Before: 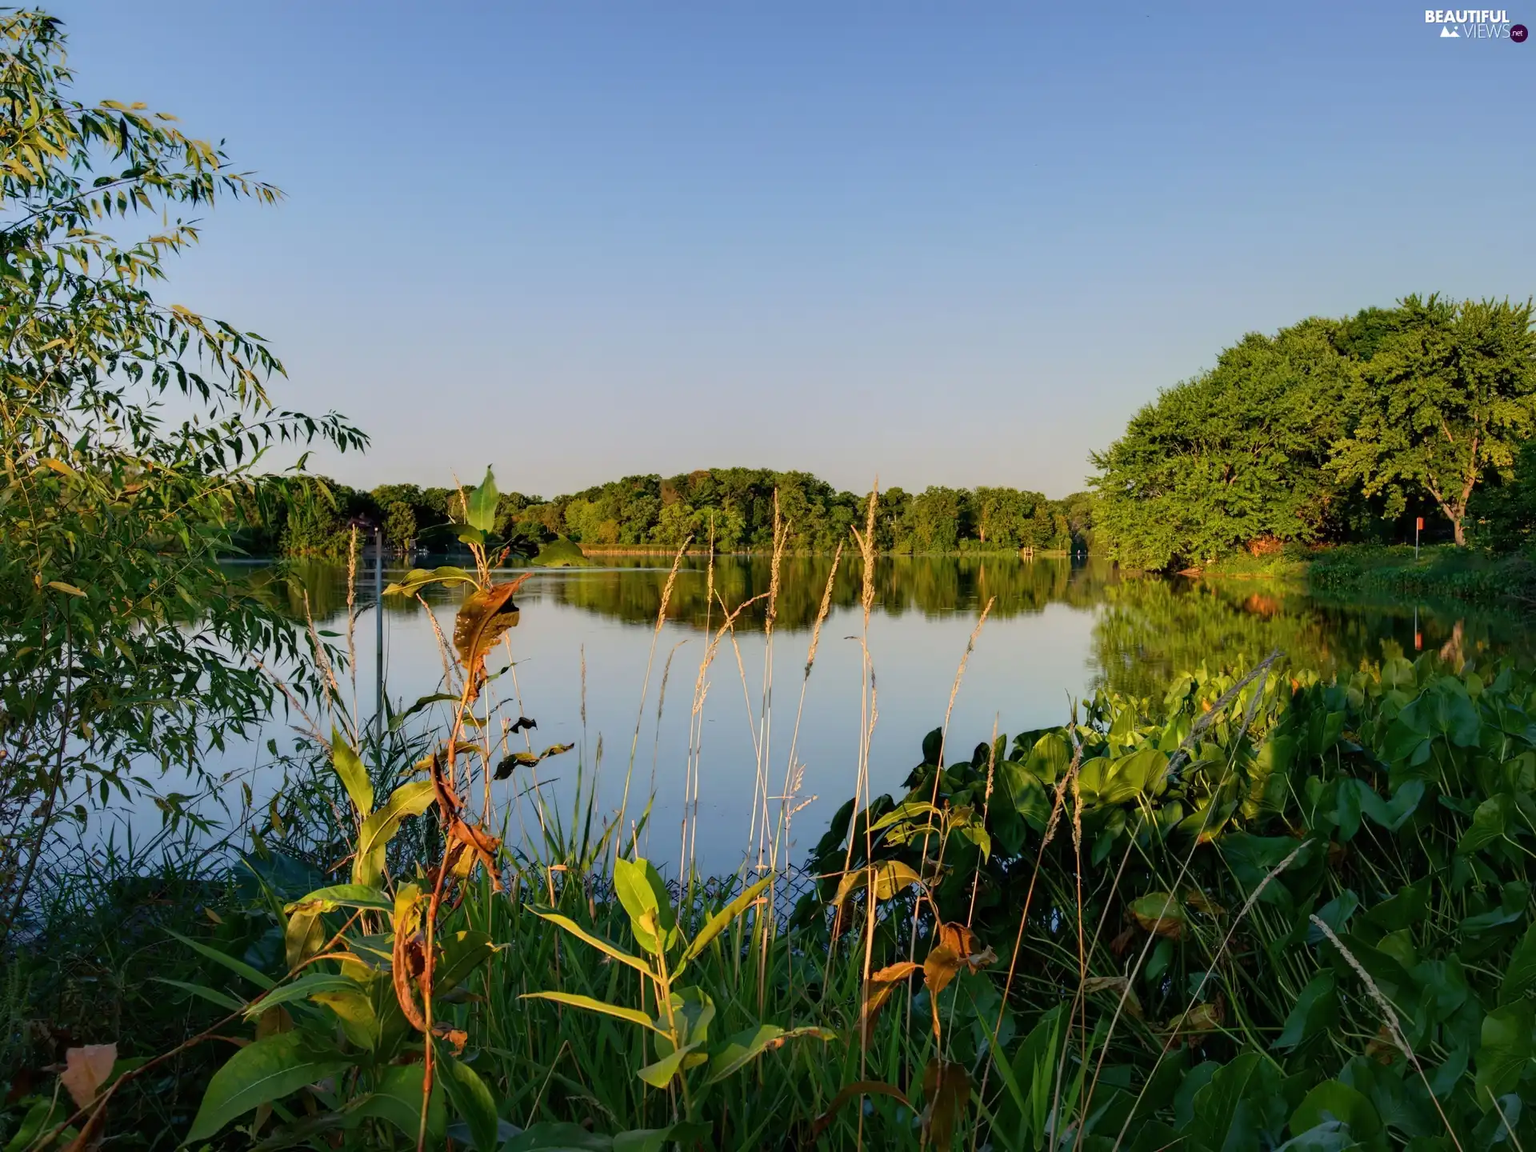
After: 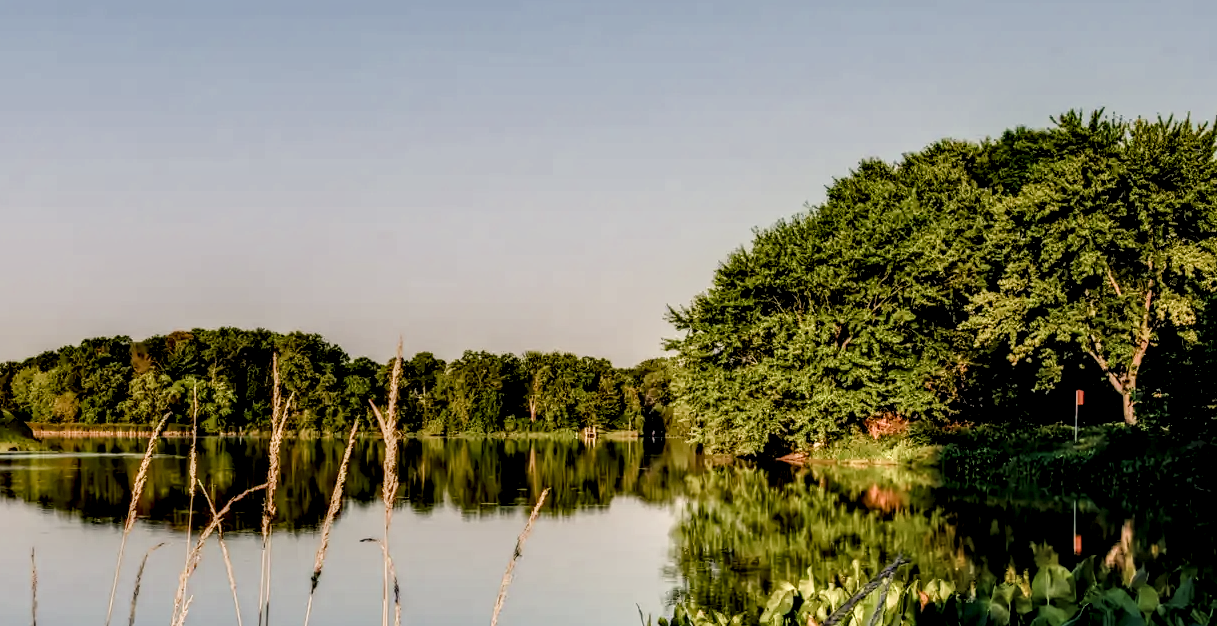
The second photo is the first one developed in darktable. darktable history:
local contrast: highlights 16%, detail 188%
tone equalizer: on, module defaults
color balance rgb: shadows lift › luminance -9.868%, shadows lift › chroma 0.841%, shadows lift › hue 115.6°, highlights gain › chroma 2.917%, highlights gain › hue 60.39°, global offset › luminance 0.273%, global offset › hue 169.85°, perceptual saturation grading › global saturation 20%, perceptual saturation grading › highlights -49.342%, perceptual saturation grading › shadows 25.086%
filmic rgb: black relative exposure -5 EV, white relative exposure 3.96 EV, threshold 2.97 EV, hardness 2.9, contrast 1.297, add noise in highlights 0.002, preserve chrominance max RGB, color science v3 (2019), use custom middle-gray values true, contrast in highlights soft, enable highlight reconstruction true
crop: left 36.217%, top 17.863%, right 0.368%, bottom 38.631%
